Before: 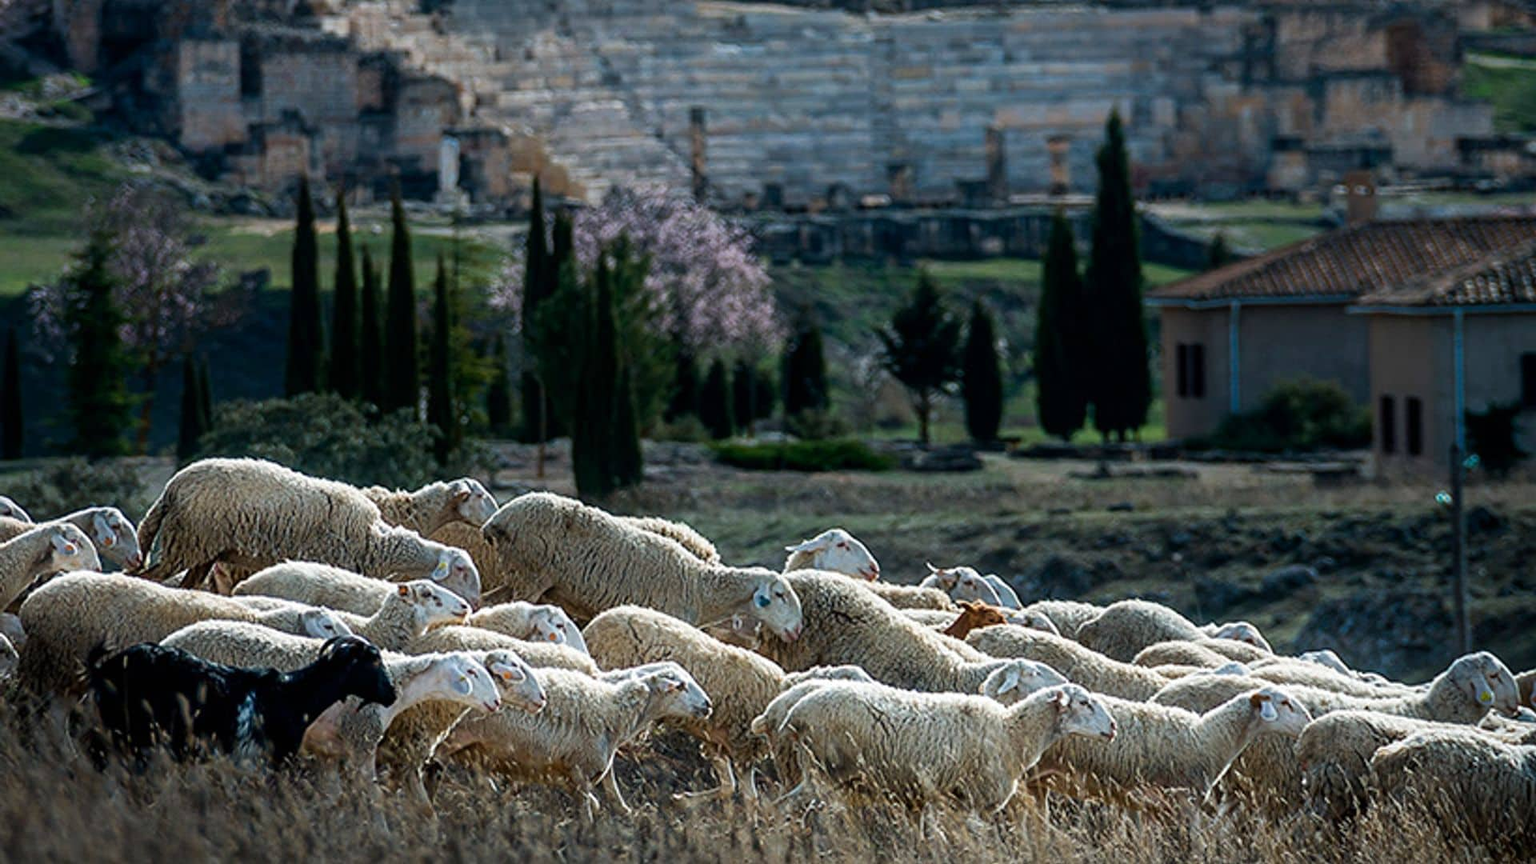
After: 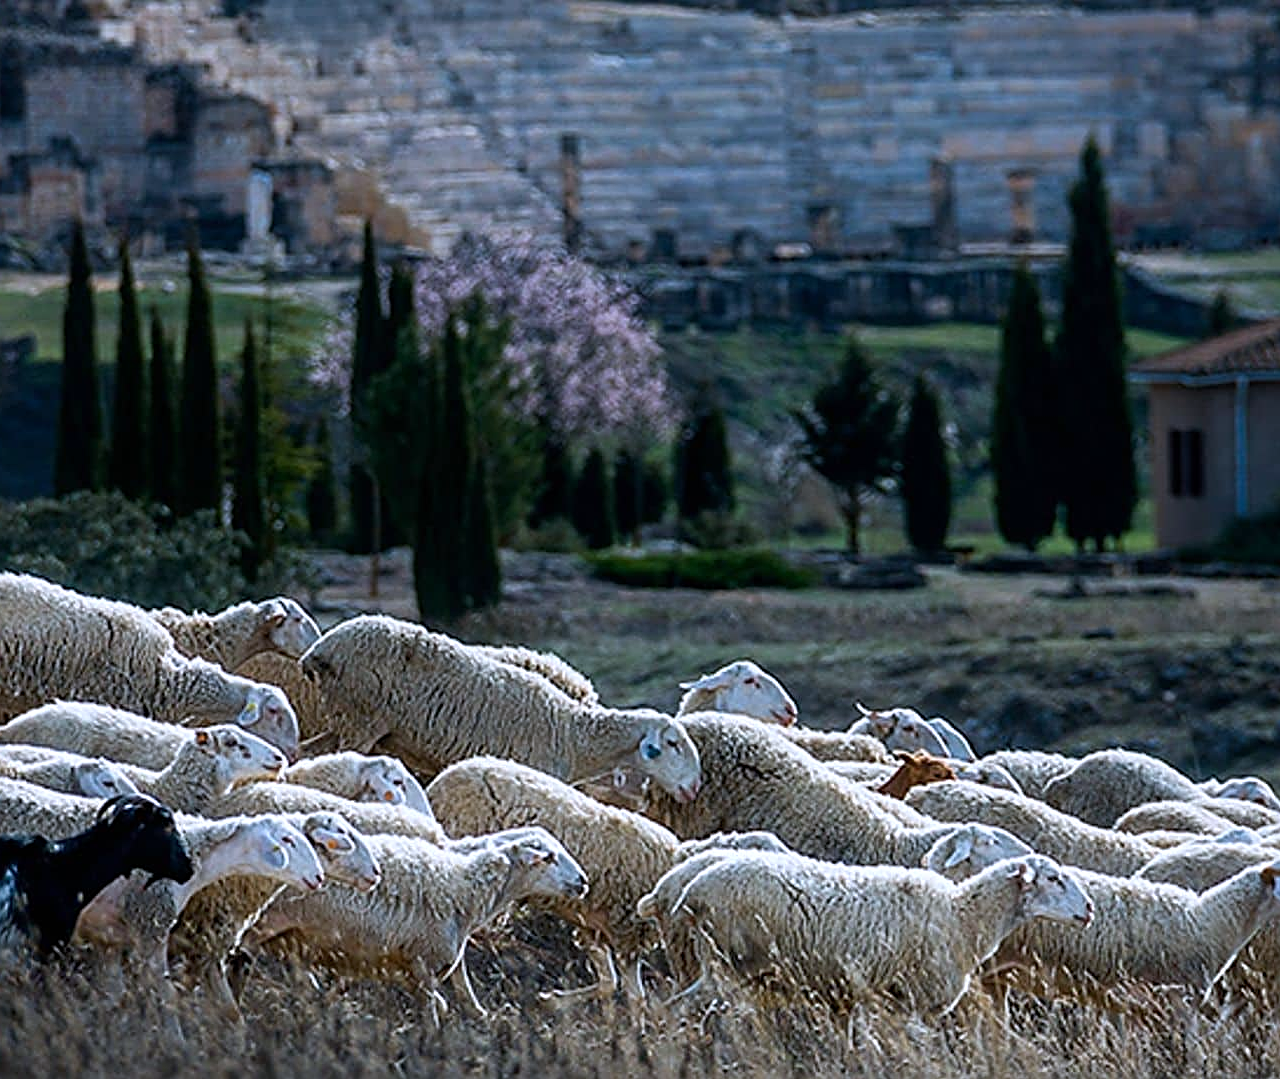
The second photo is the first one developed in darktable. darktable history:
sharpen: amount 0.575
white balance: red 0.967, blue 1.119, emerald 0.756
crop and rotate: left 15.754%, right 17.579%
